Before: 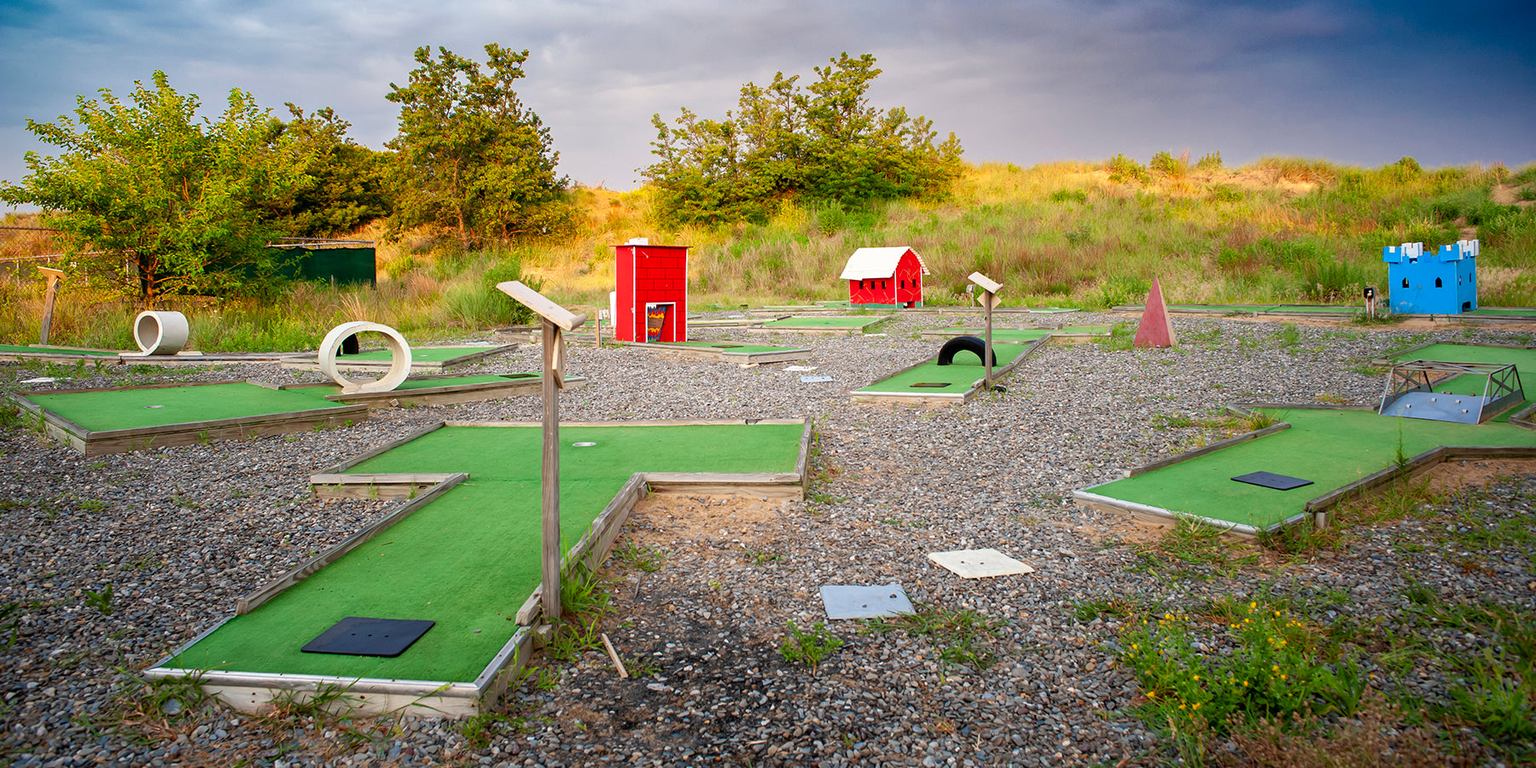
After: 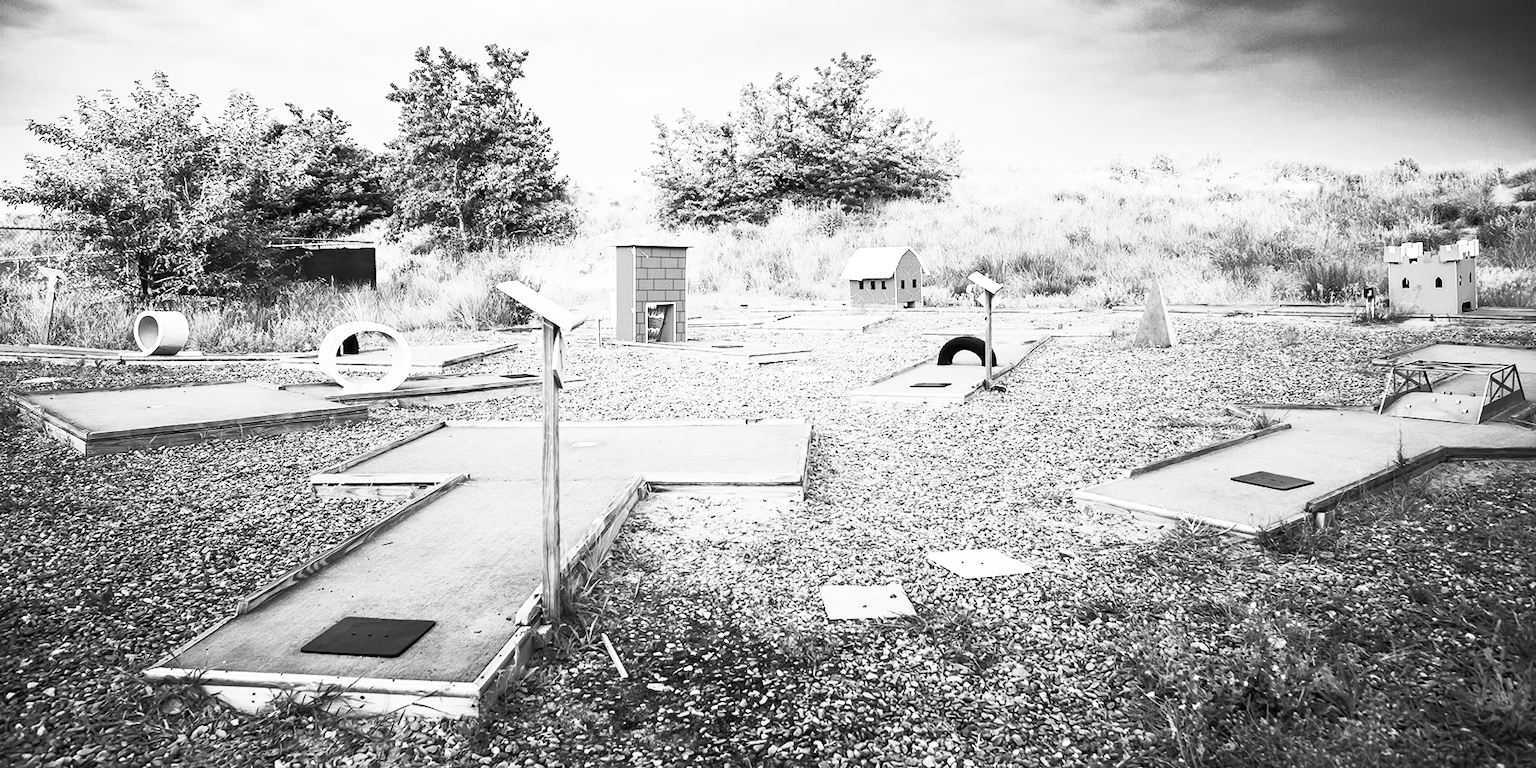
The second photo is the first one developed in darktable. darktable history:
contrast brightness saturation: contrast 0.83, brightness 0.59, saturation 0.59
color contrast: green-magenta contrast 0, blue-yellow contrast 0
